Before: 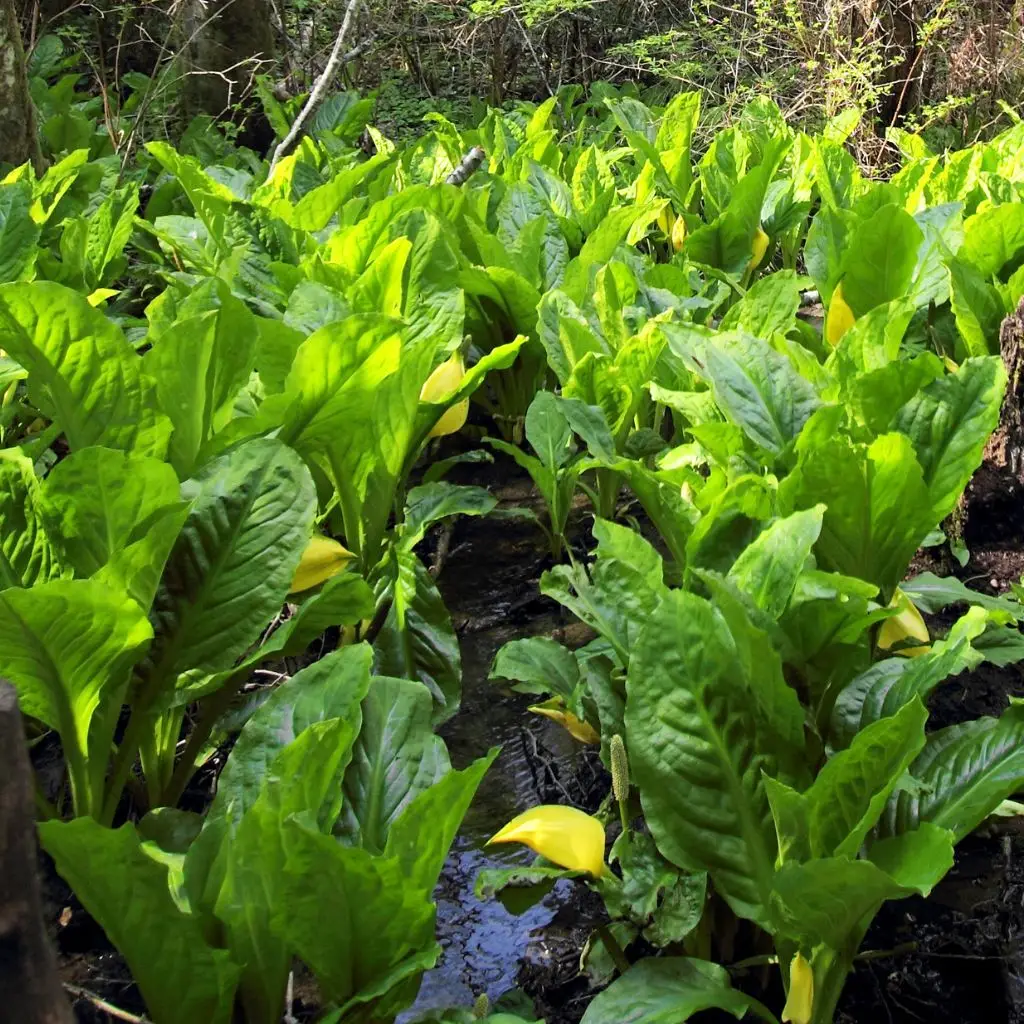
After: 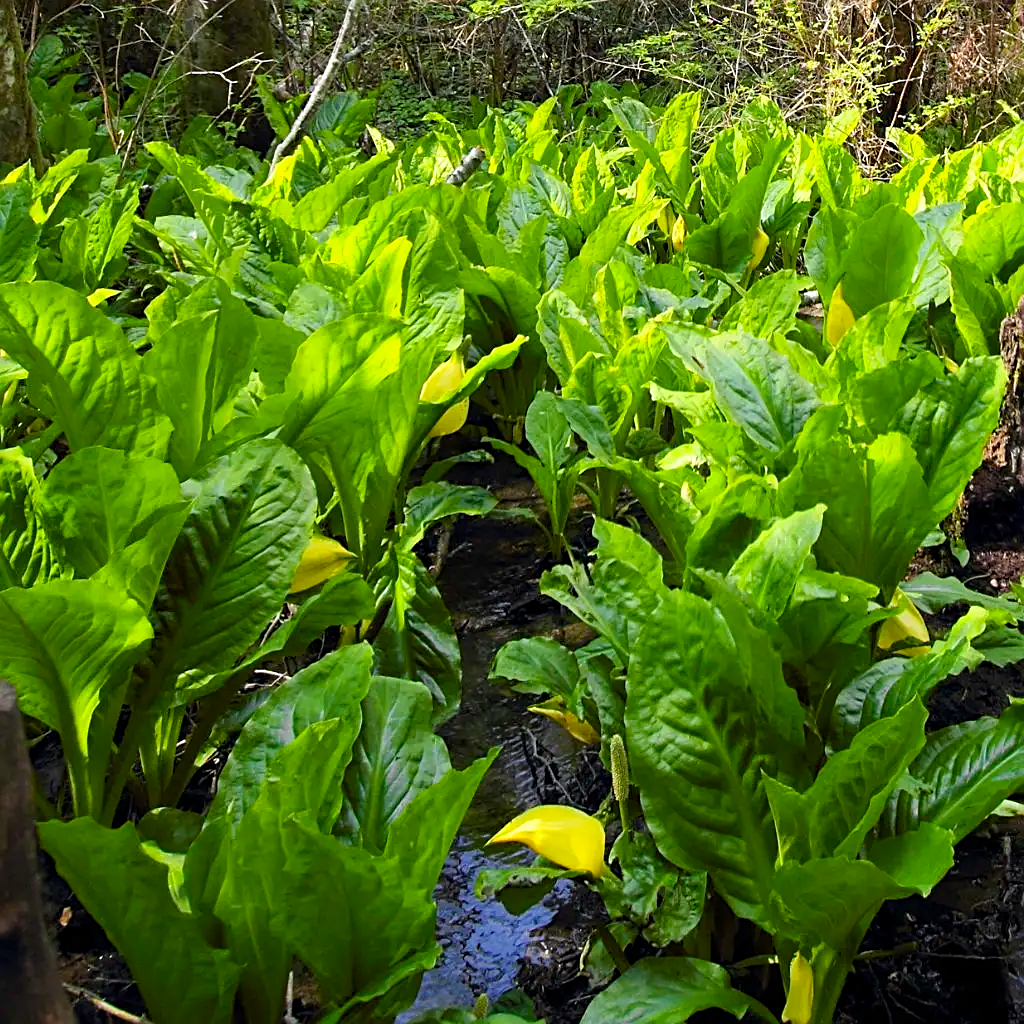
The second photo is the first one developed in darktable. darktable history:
color balance rgb: perceptual saturation grading › global saturation 35%, perceptual saturation grading › highlights -25%, perceptual saturation grading › shadows 25%, global vibrance 10%
sharpen: on, module defaults
